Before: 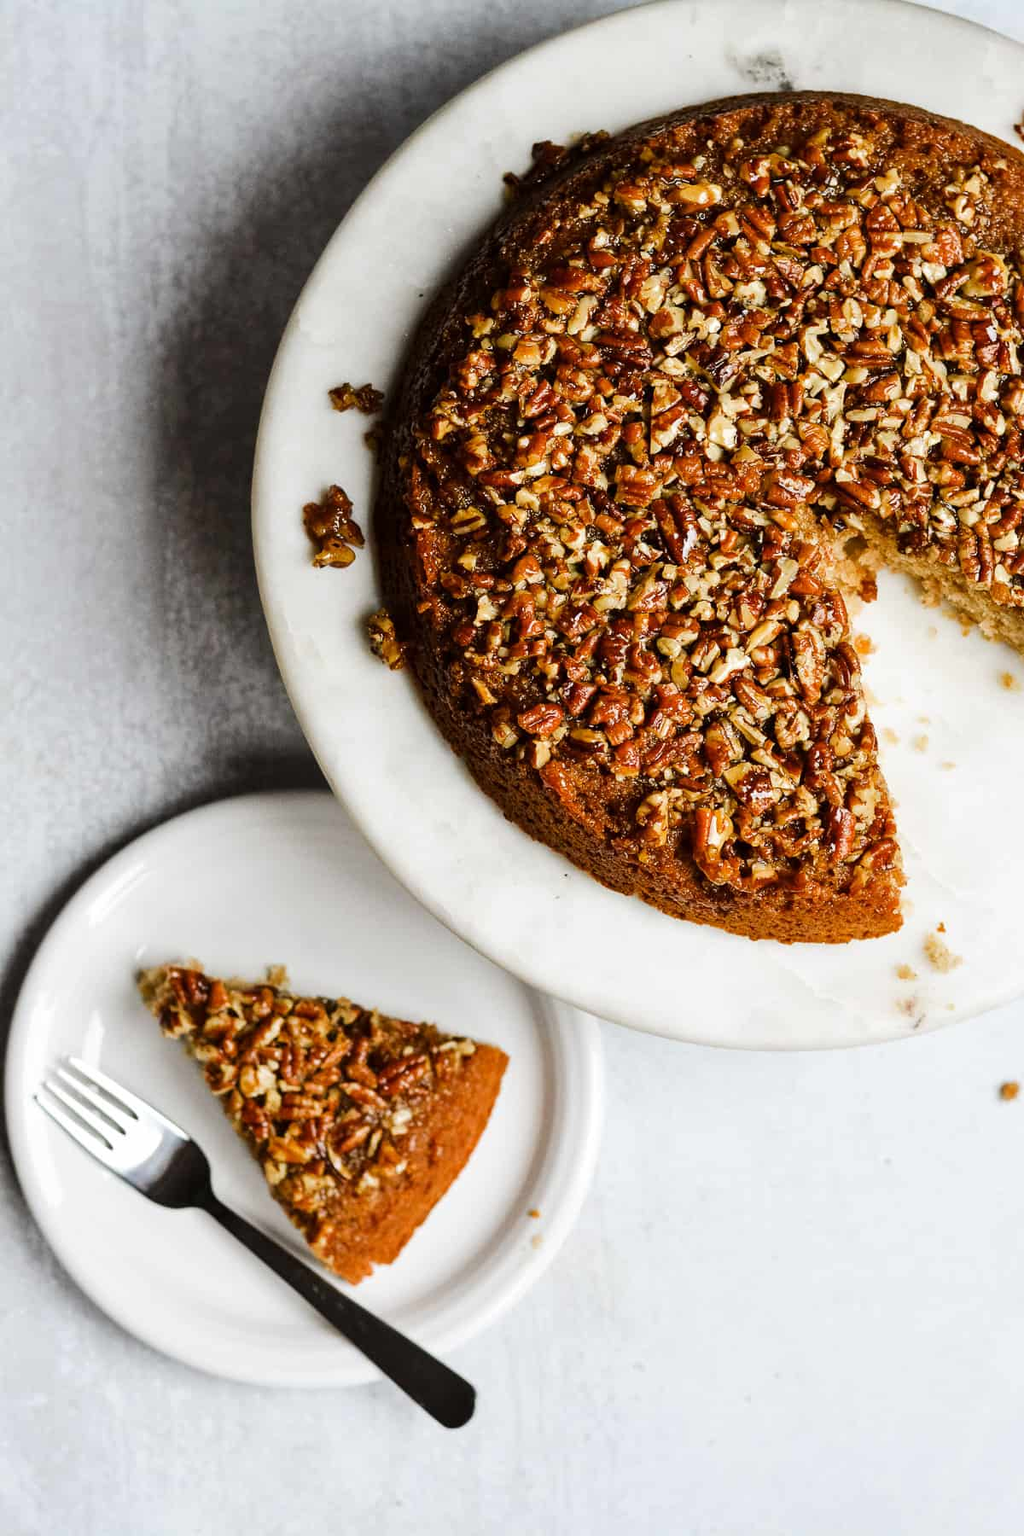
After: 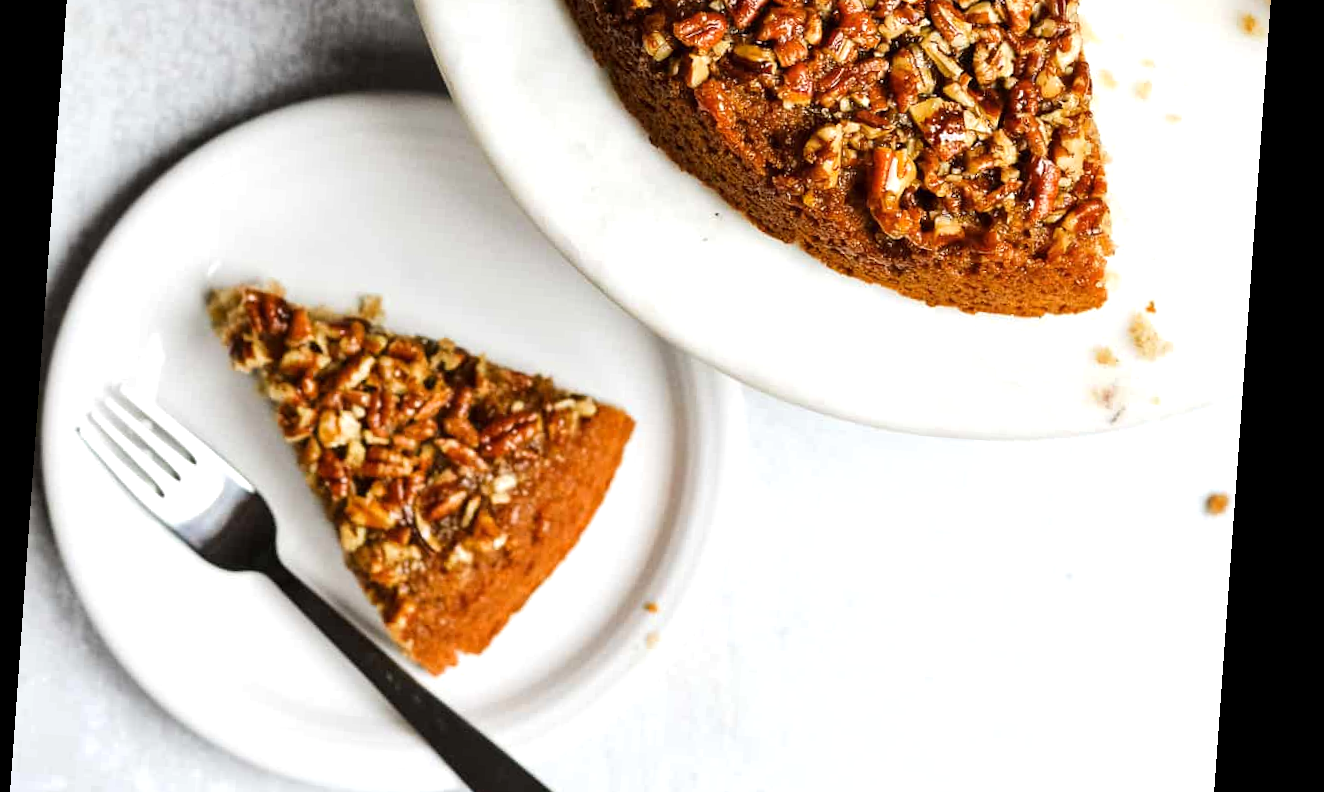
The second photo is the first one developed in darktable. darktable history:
crop: top 45.551%, bottom 12.262%
rotate and perspective: rotation 4.1°, automatic cropping off
exposure: exposure 0.3 EV, compensate highlight preservation false
